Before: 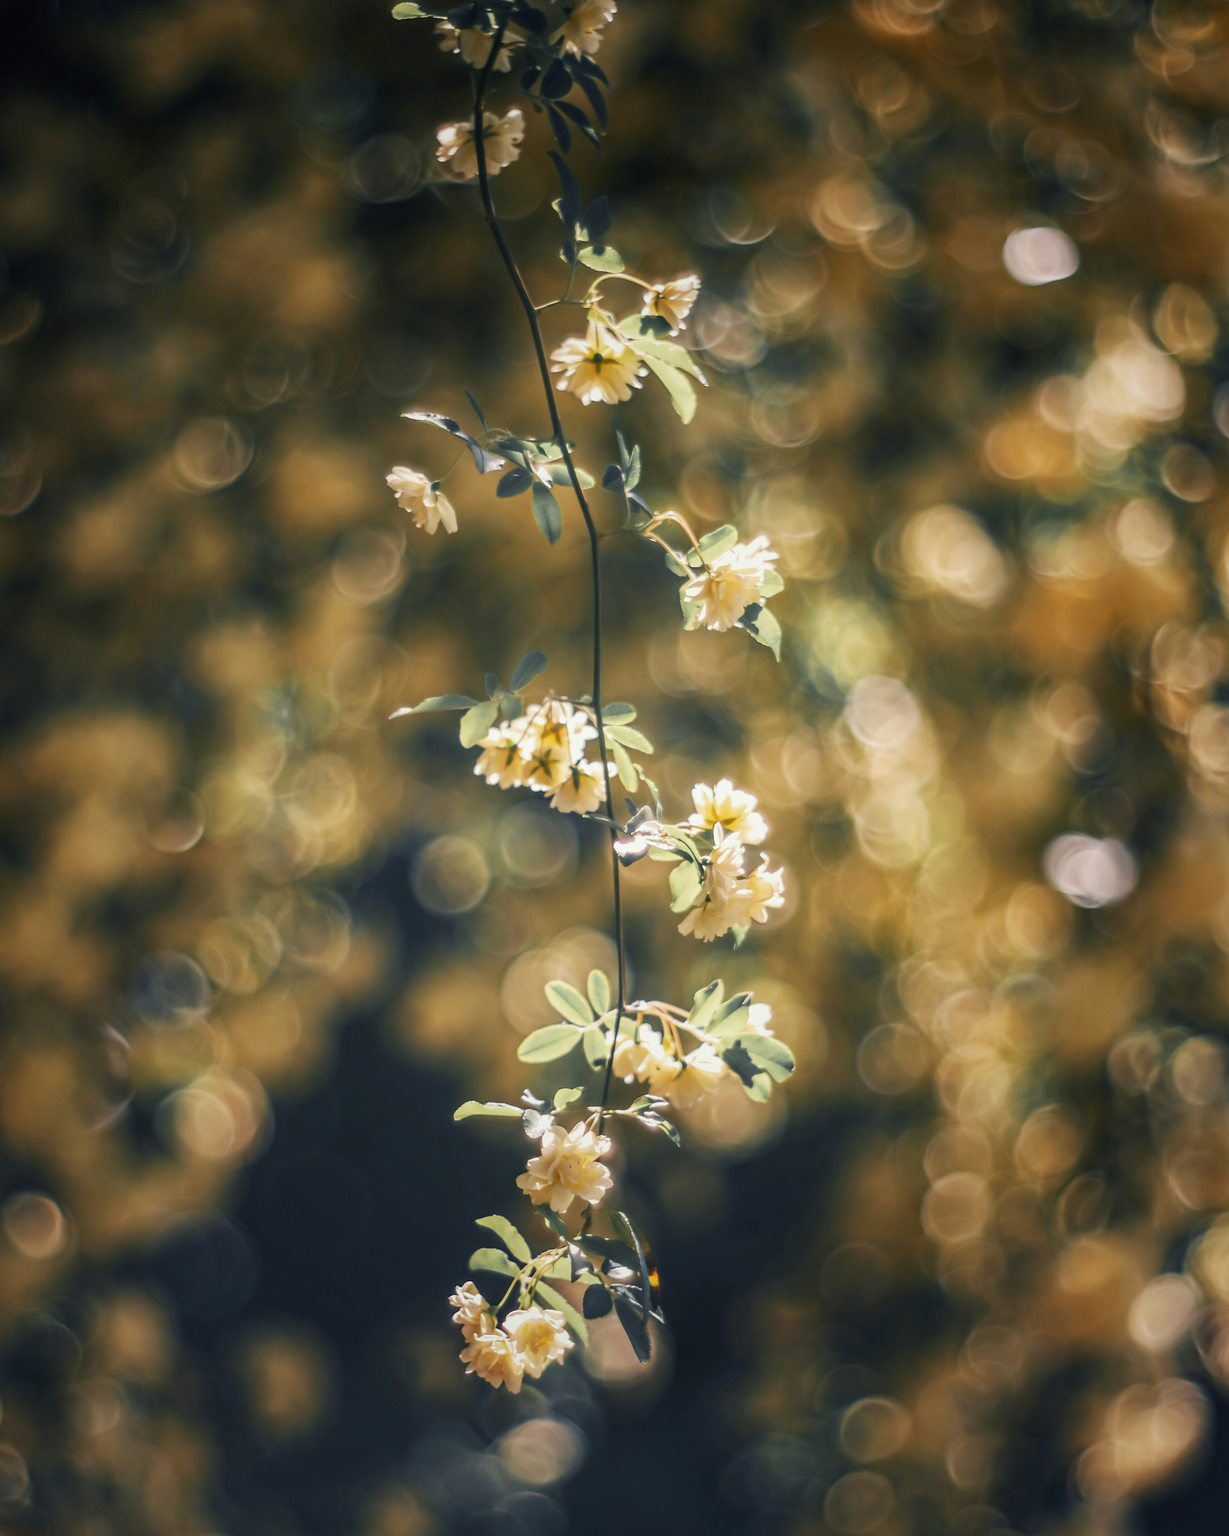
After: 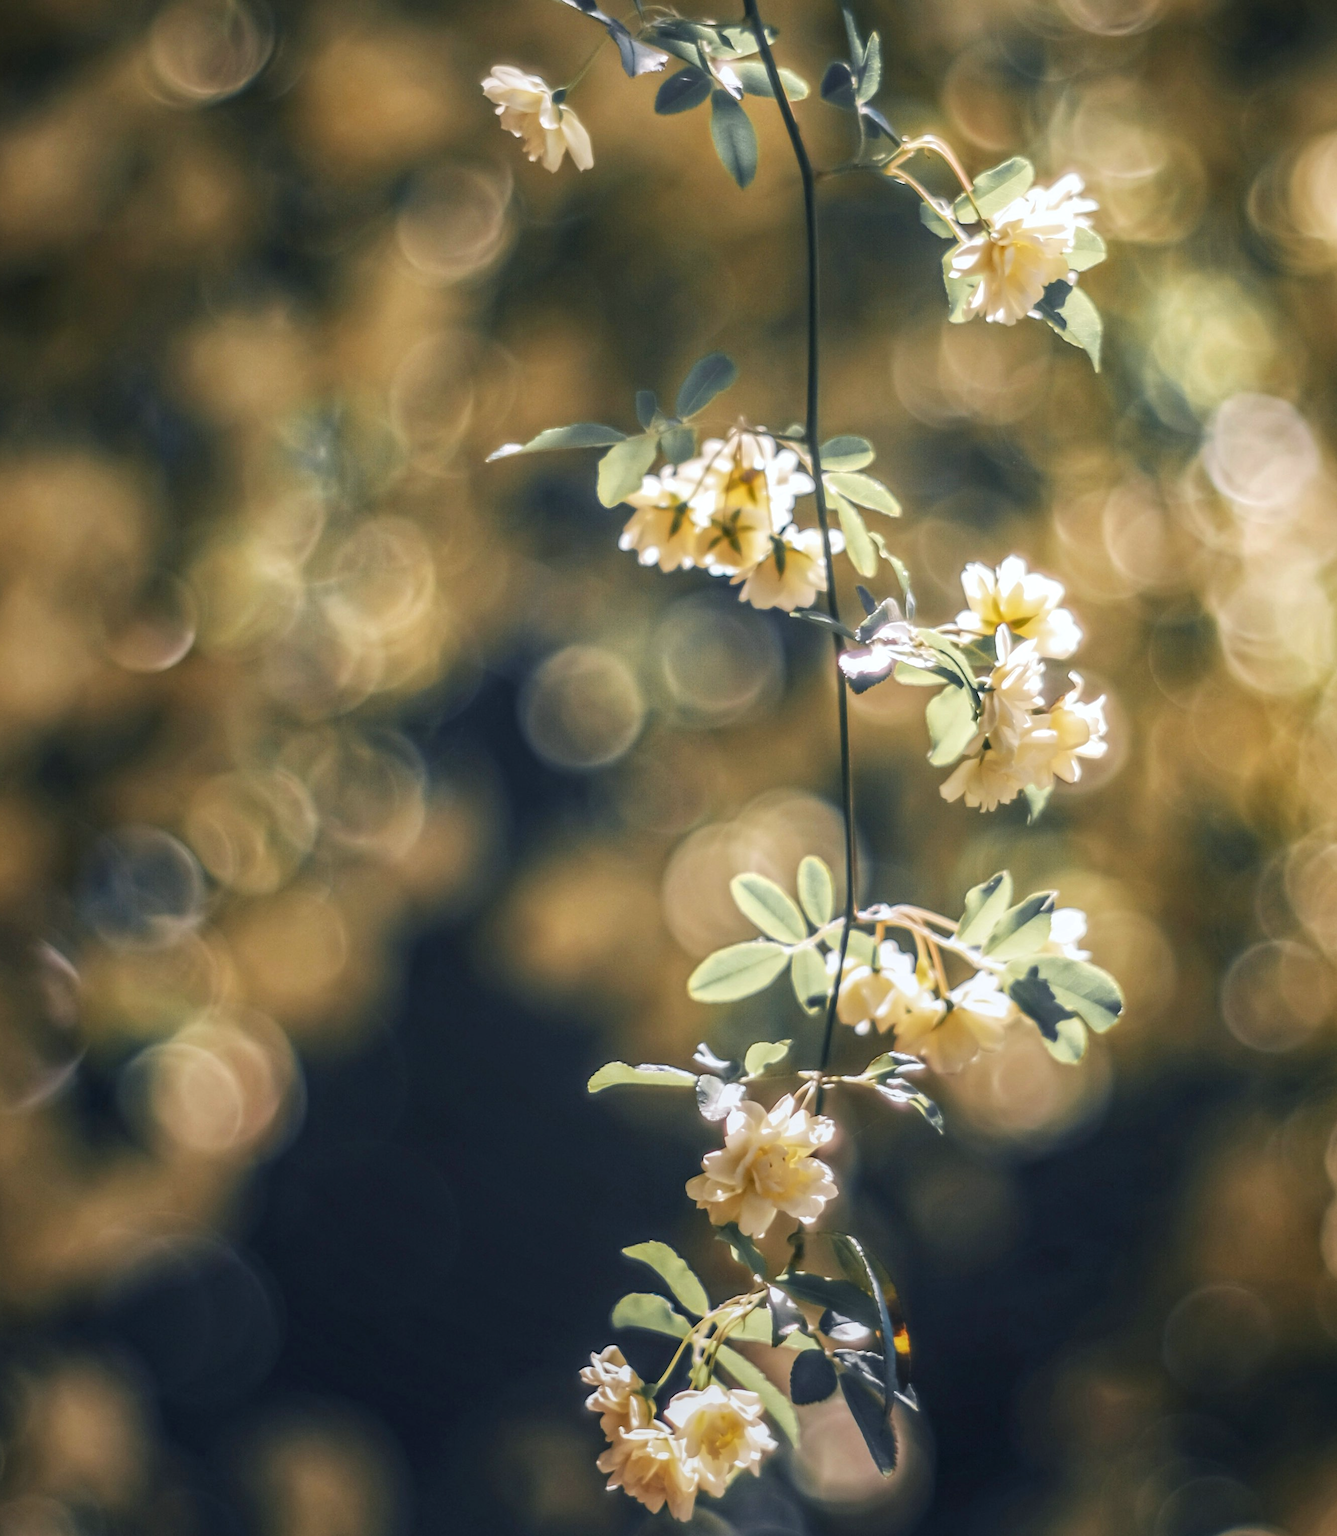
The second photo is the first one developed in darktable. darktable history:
white balance: red 0.984, blue 1.059
crop: left 6.488%, top 27.668%, right 24.183%, bottom 8.656%
local contrast: on, module defaults
